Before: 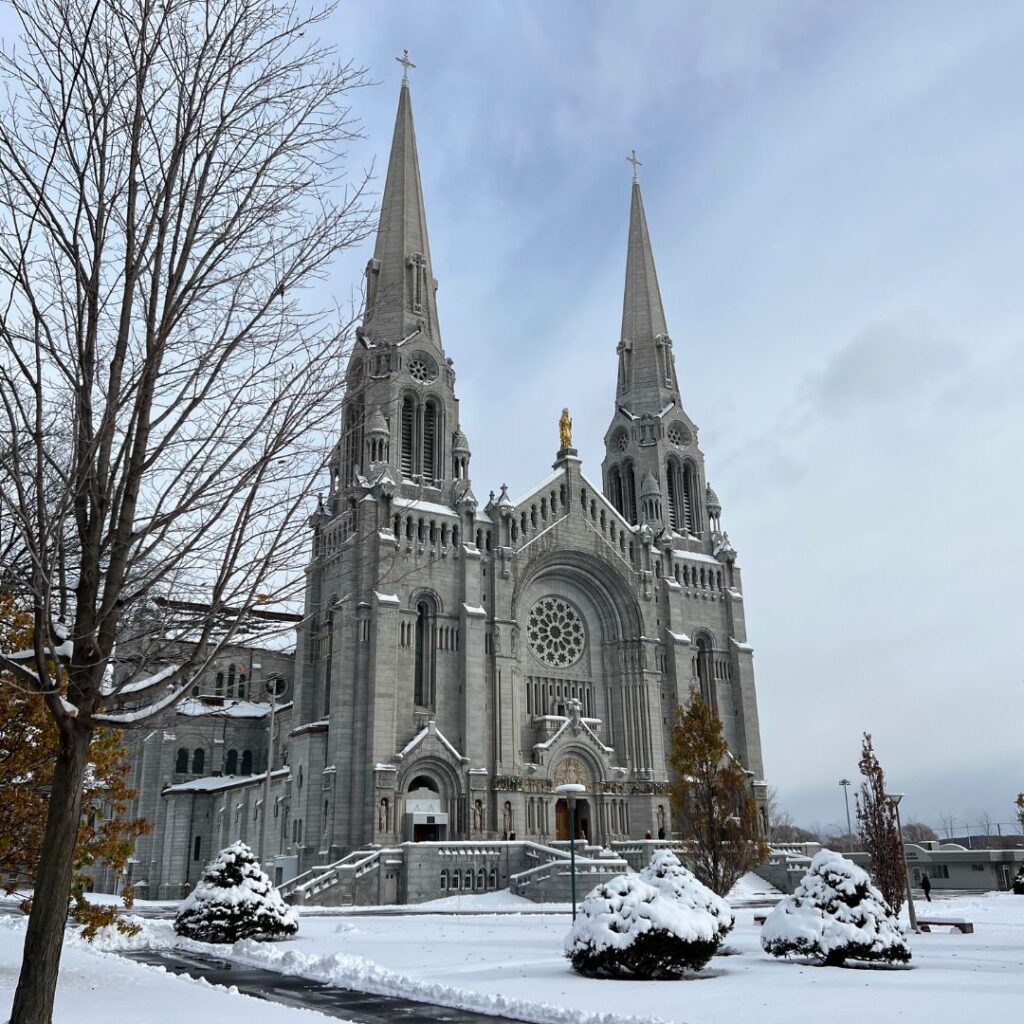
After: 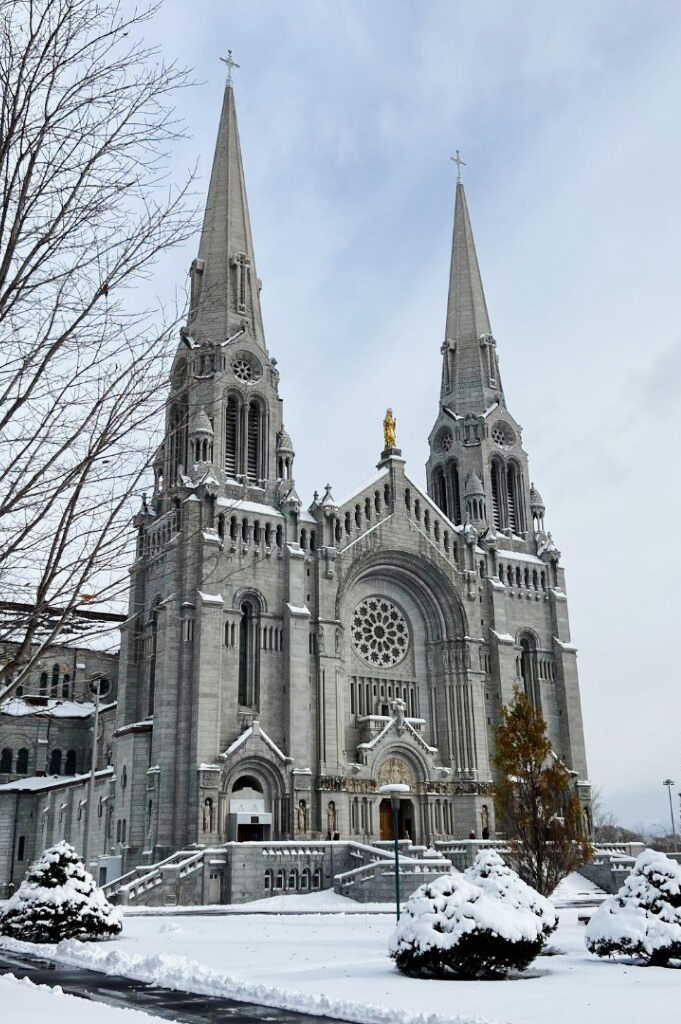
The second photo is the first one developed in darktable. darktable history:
crop: left 17.195%, right 16.297%
tone curve: curves: ch0 [(0, 0) (0.071, 0.047) (0.266, 0.26) (0.491, 0.552) (0.753, 0.818) (1, 0.983)]; ch1 [(0, 0) (0.346, 0.307) (0.408, 0.369) (0.463, 0.443) (0.482, 0.493) (0.502, 0.5) (0.517, 0.518) (0.546, 0.576) (0.588, 0.643) (0.651, 0.709) (1, 1)]; ch2 [(0, 0) (0.346, 0.34) (0.434, 0.46) (0.485, 0.494) (0.5, 0.494) (0.517, 0.503) (0.535, 0.545) (0.583, 0.634) (0.625, 0.686) (1, 1)], preserve colors none
